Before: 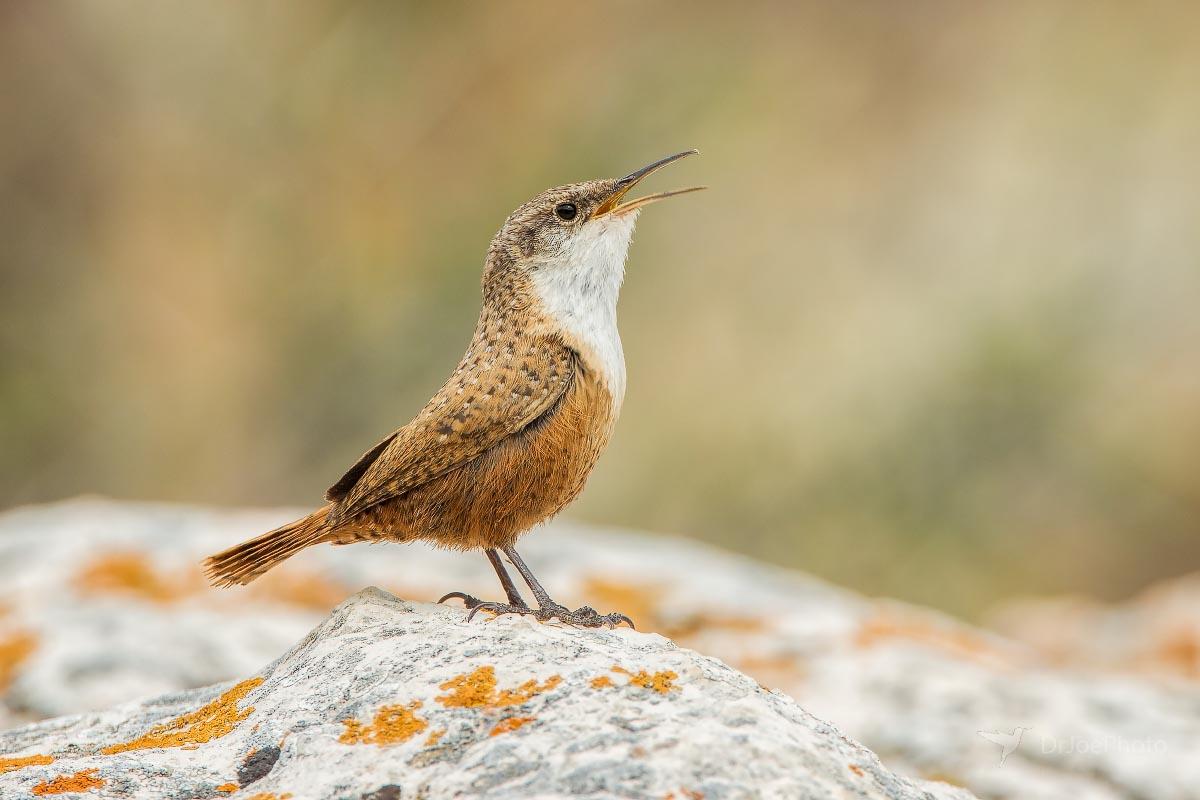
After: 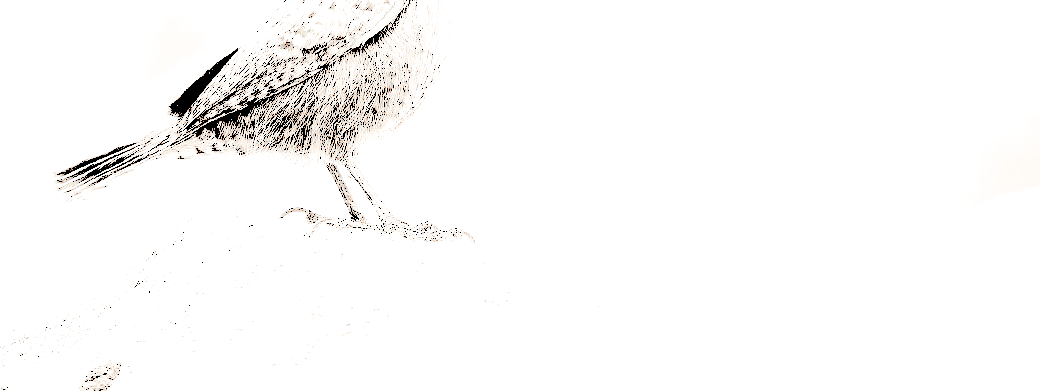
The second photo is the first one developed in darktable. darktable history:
exposure: exposure -0.04 EV, compensate highlight preservation false
tone equalizer: on, module defaults
monochrome: on, module defaults
levels: levels [0.246, 0.246, 0.506]
color correction: highlights a* 2.75, highlights b* 5, shadows a* -2.04, shadows b* -4.84, saturation 0.8
crop and rotate: left 13.306%, top 48.129%, bottom 2.928%
split-toning: shadows › hue 26°, shadows › saturation 0.92, highlights › hue 40°, highlights › saturation 0.92, balance -63, compress 0%
